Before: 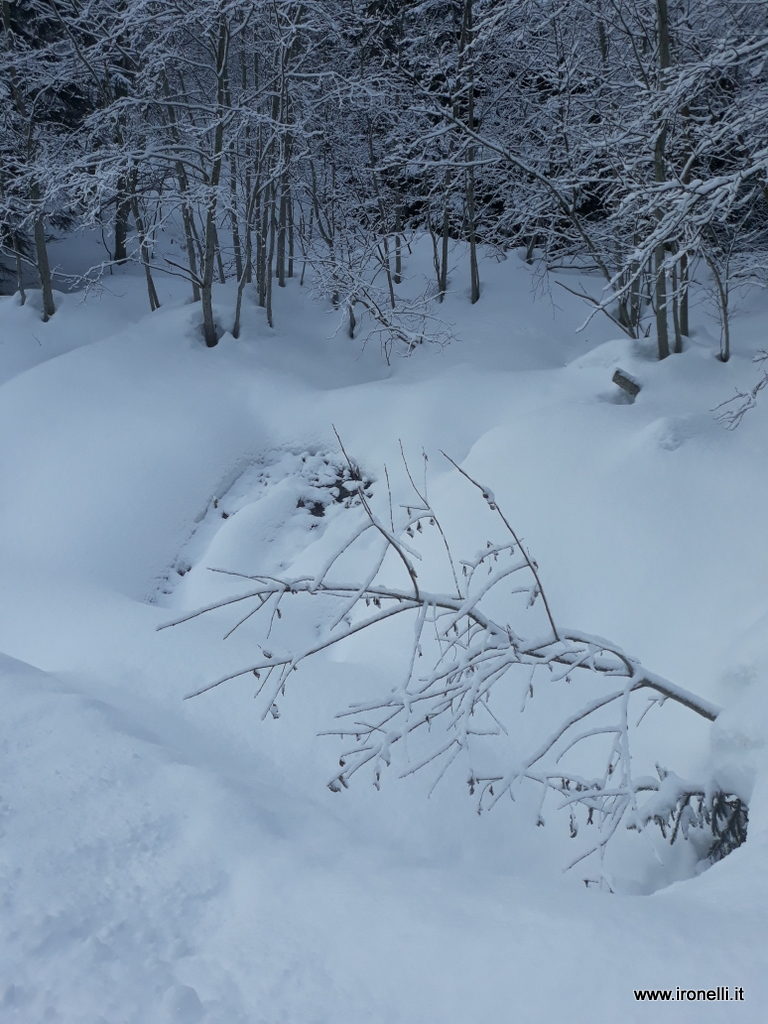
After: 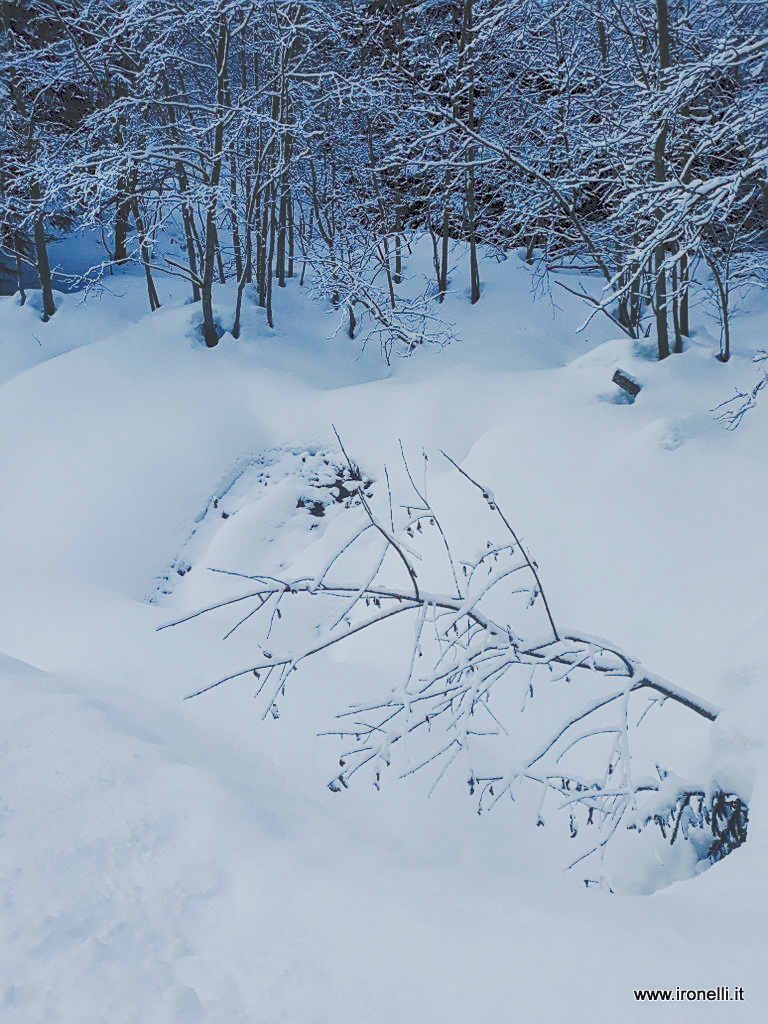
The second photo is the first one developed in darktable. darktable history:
color balance rgb: linear chroma grading › shadows 31.959%, linear chroma grading › global chroma -2.413%, linear chroma grading › mid-tones 4.205%, perceptual saturation grading › global saturation 29.87%, global vibrance 9.385%
sharpen: on, module defaults
base curve: curves: ch0 [(0, 0) (0.297, 0.298) (1, 1)], preserve colors none
local contrast: on, module defaults
tone curve: curves: ch0 [(0, 0) (0.003, 0.219) (0.011, 0.219) (0.025, 0.223) (0.044, 0.226) (0.069, 0.232) (0.1, 0.24) (0.136, 0.245) (0.177, 0.257) (0.224, 0.281) (0.277, 0.324) (0.335, 0.392) (0.399, 0.484) (0.468, 0.585) (0.543, 0.672) (0.623, 0.741) (0.709, 0.788) (0.801, 0.835) (0.898, 0.878) (1, 1)], preserve colors none
